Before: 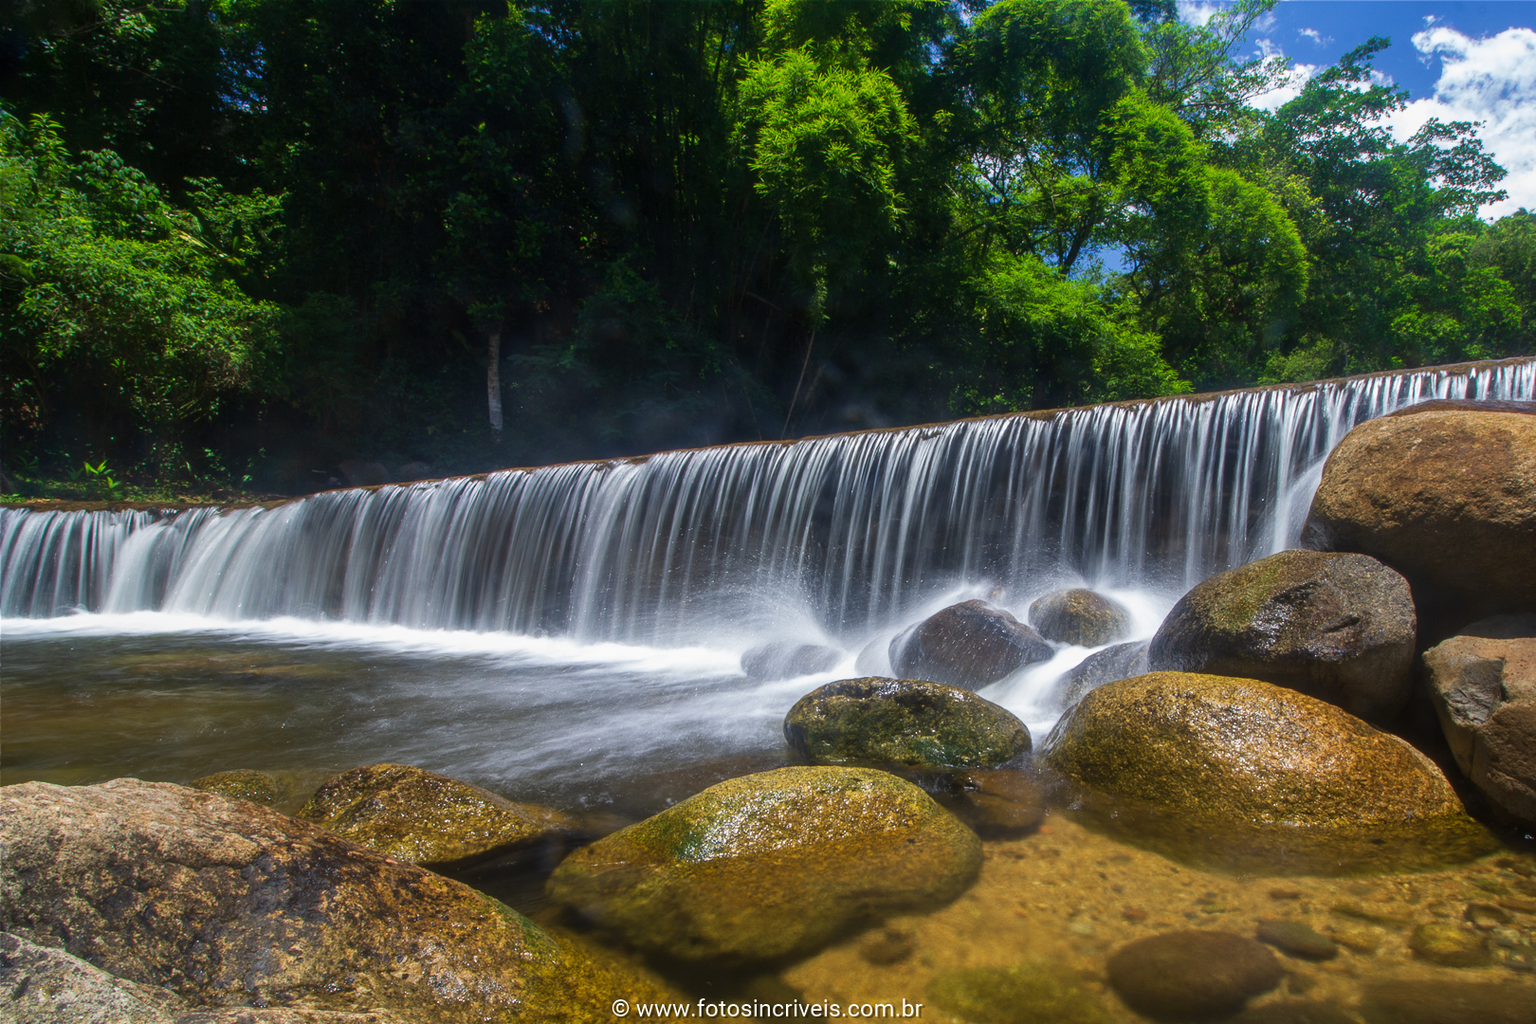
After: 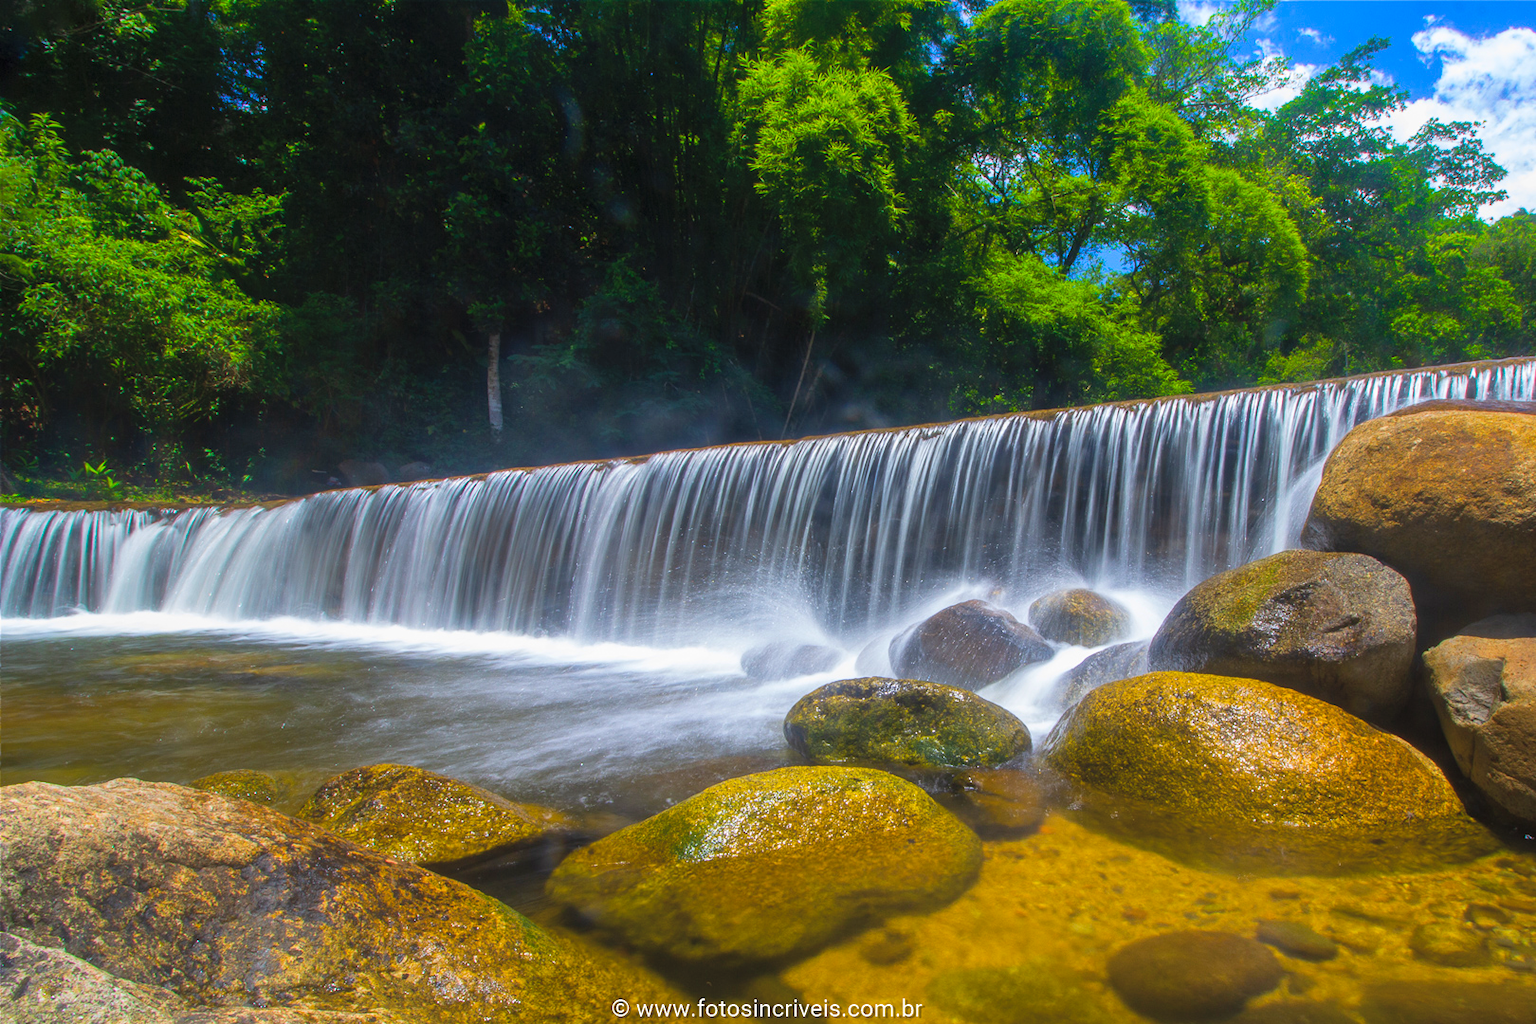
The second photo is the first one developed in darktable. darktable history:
contrast brightness saturation: brightness 0.15
color balance rgb: perceptual saturation grading › global saturation 30%, global vibrance 30%
